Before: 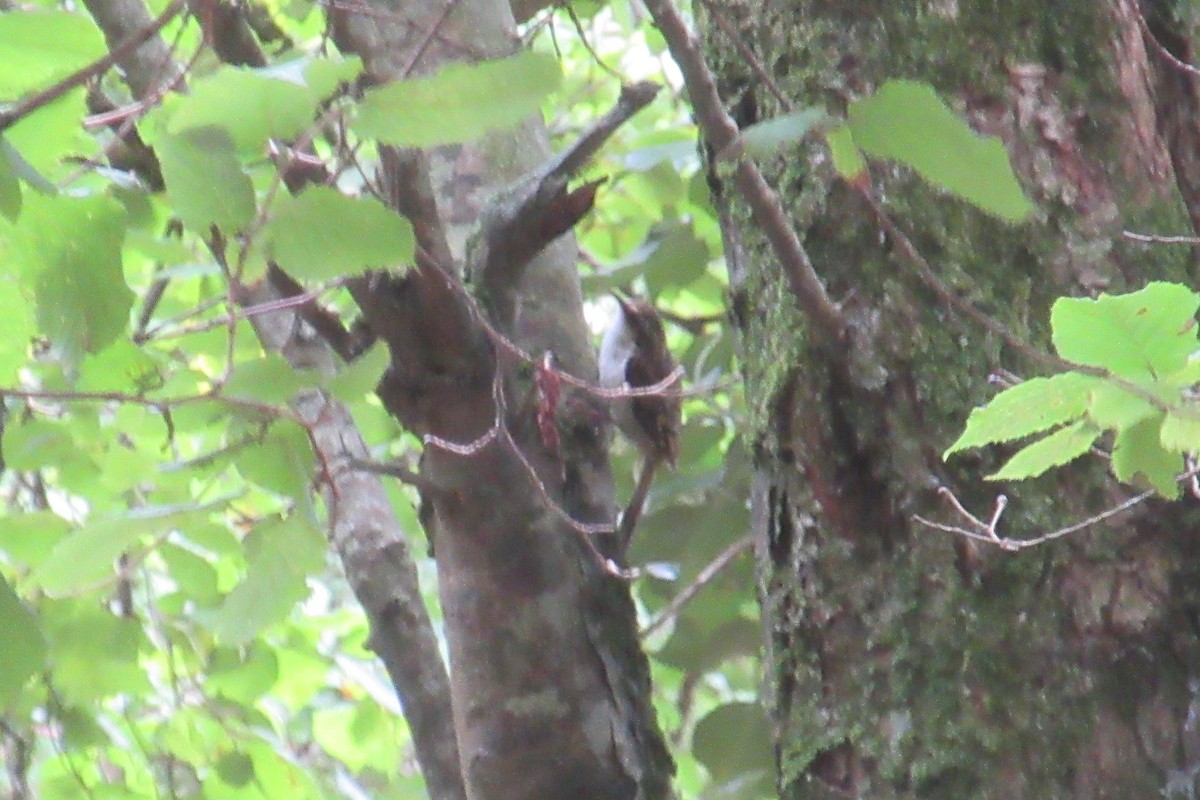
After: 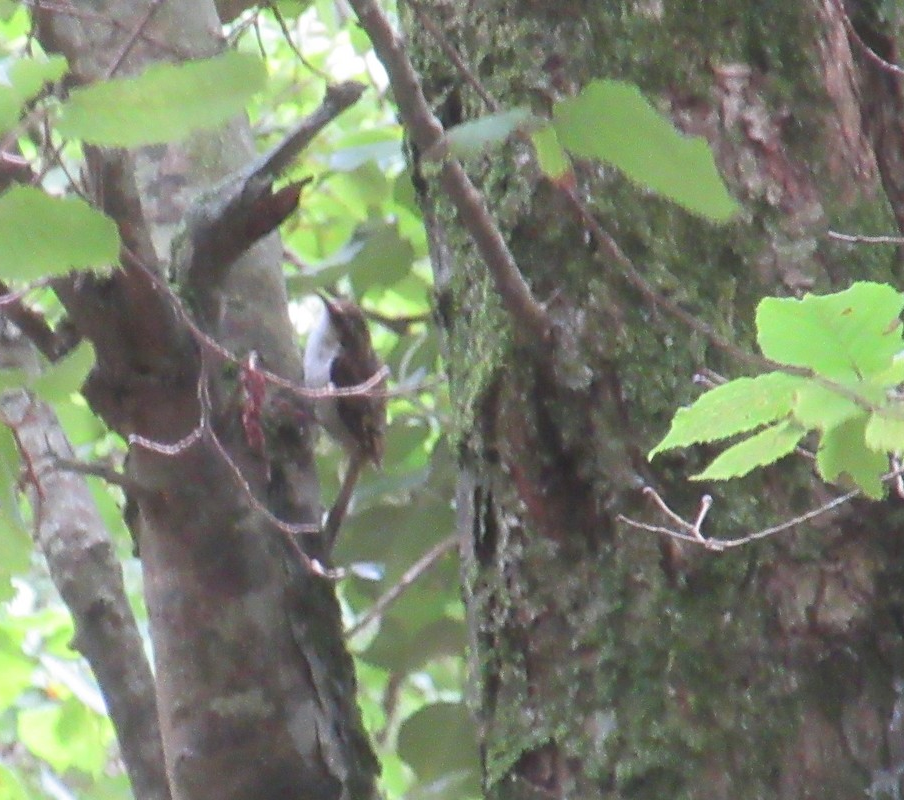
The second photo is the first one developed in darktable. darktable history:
crop and rotate: left 24.596%
